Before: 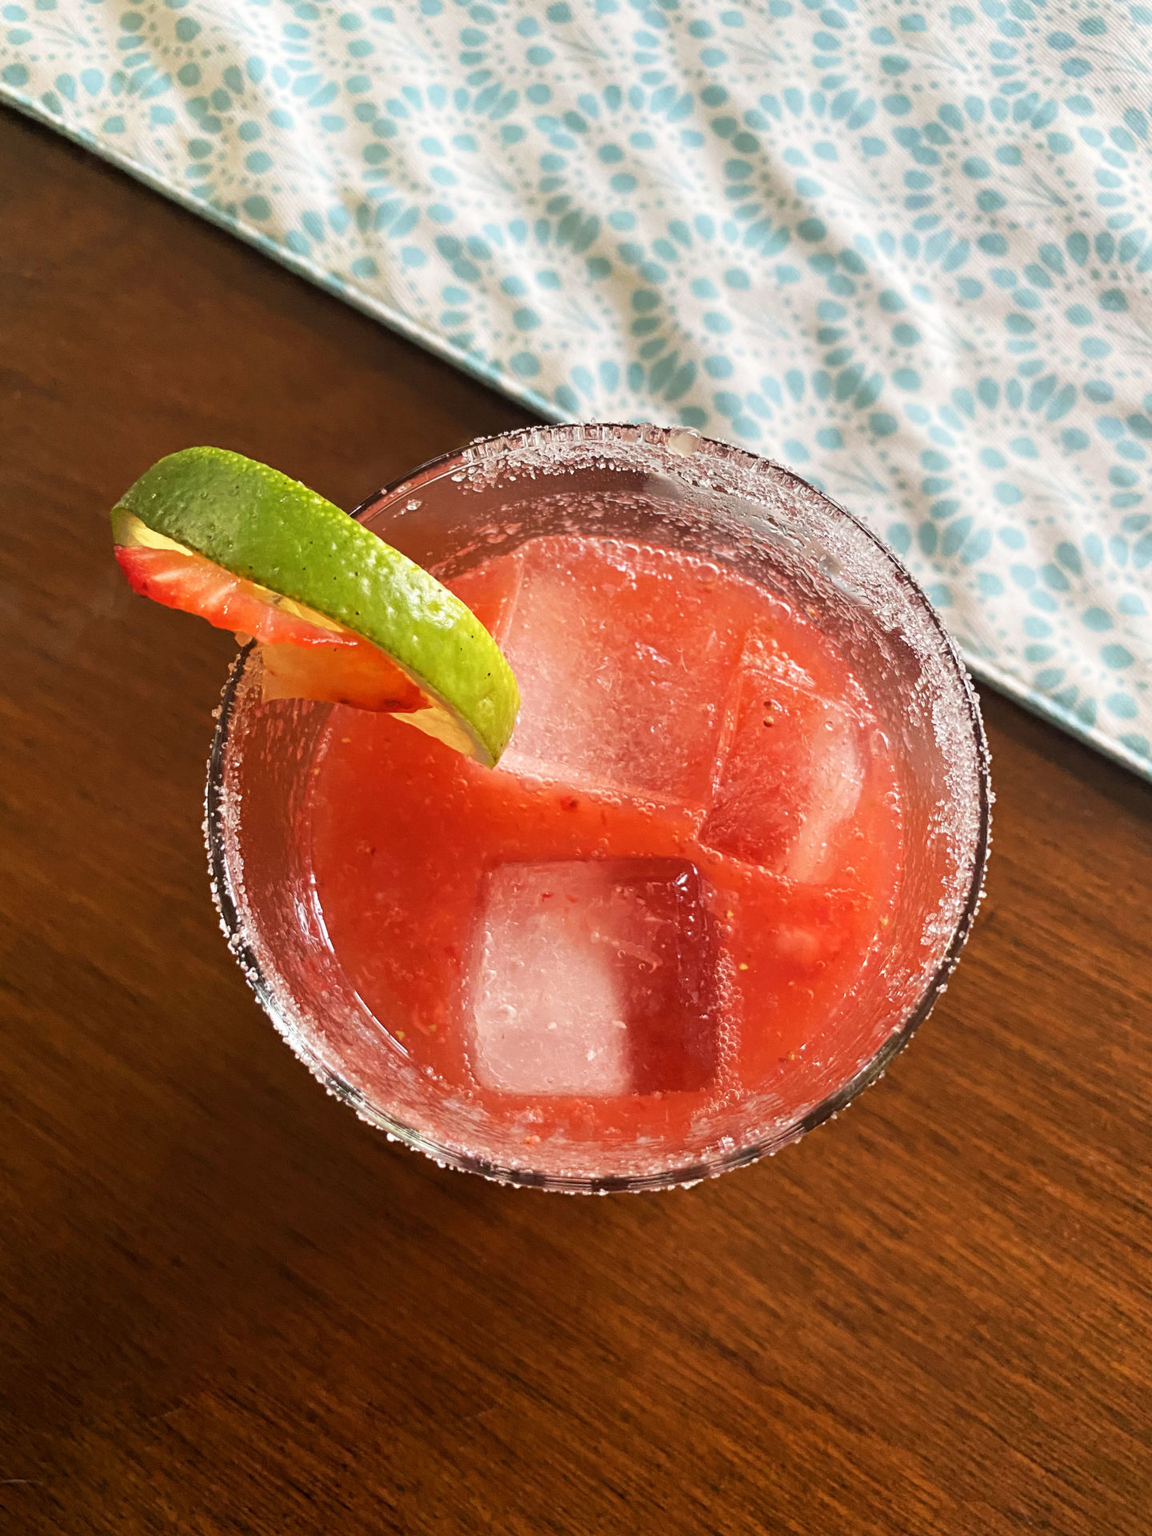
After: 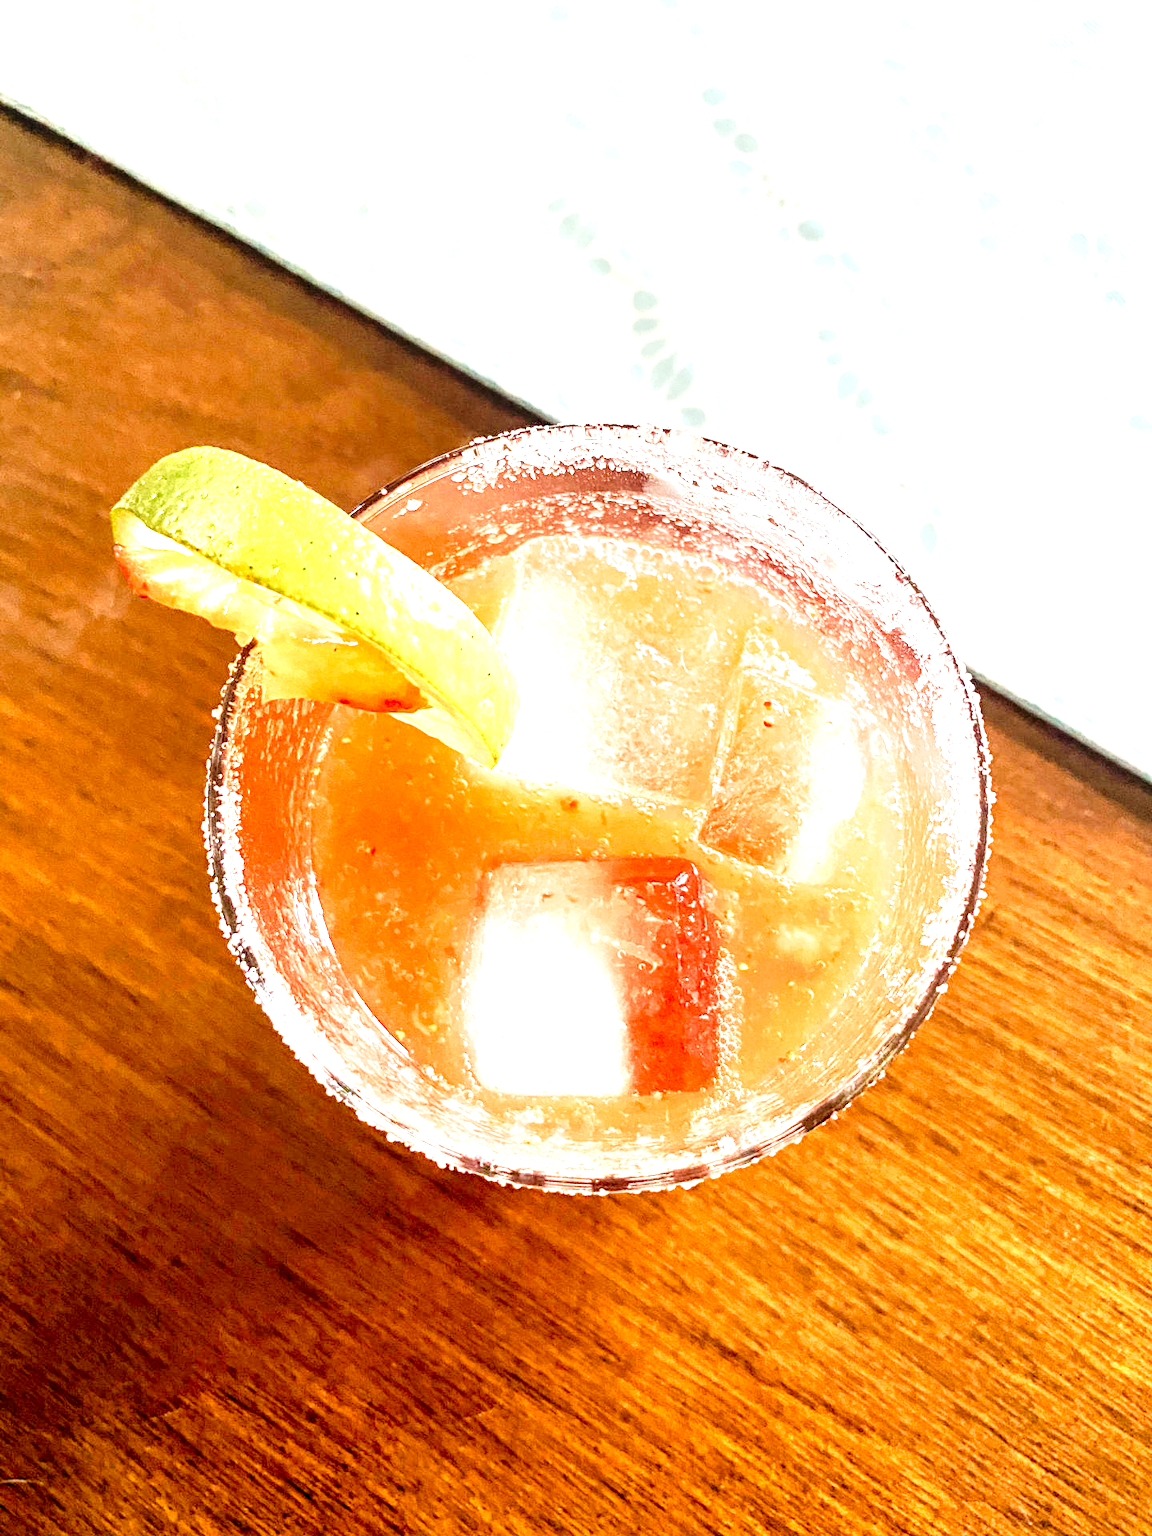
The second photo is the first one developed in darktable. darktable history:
exposure: black level correction 0.001, exposure 1.99 EV, compensate highlight preservation false
local contrast: detail 150%
tone curve: curves: ch0 [(0, 0.011) (0.053, 0.026) (0.174, 0.115) (0.398, 0.444) (0.673, 0.775) (0.829, 0.906) (0.991, 0.981)]; ch1 [(0, 0) (0.276, 0.206) (0.409, 0.383) (0.473, 0.458) (0.492, 0.501) (0.512, 0.513) (0.54, 0.543) (0.585, 0.617) (0.659, 0.686) (0.78, 0.8) (1, 1)]; ch2 [(0, 0) (0.438, 0.449) (0.473, 0.469) (0.503, 0.5) (0.523, 0.534) (0.562, 0.594) (0.612, 0.635) (0.695, 0.713) (1, 1)], preserve colors none
